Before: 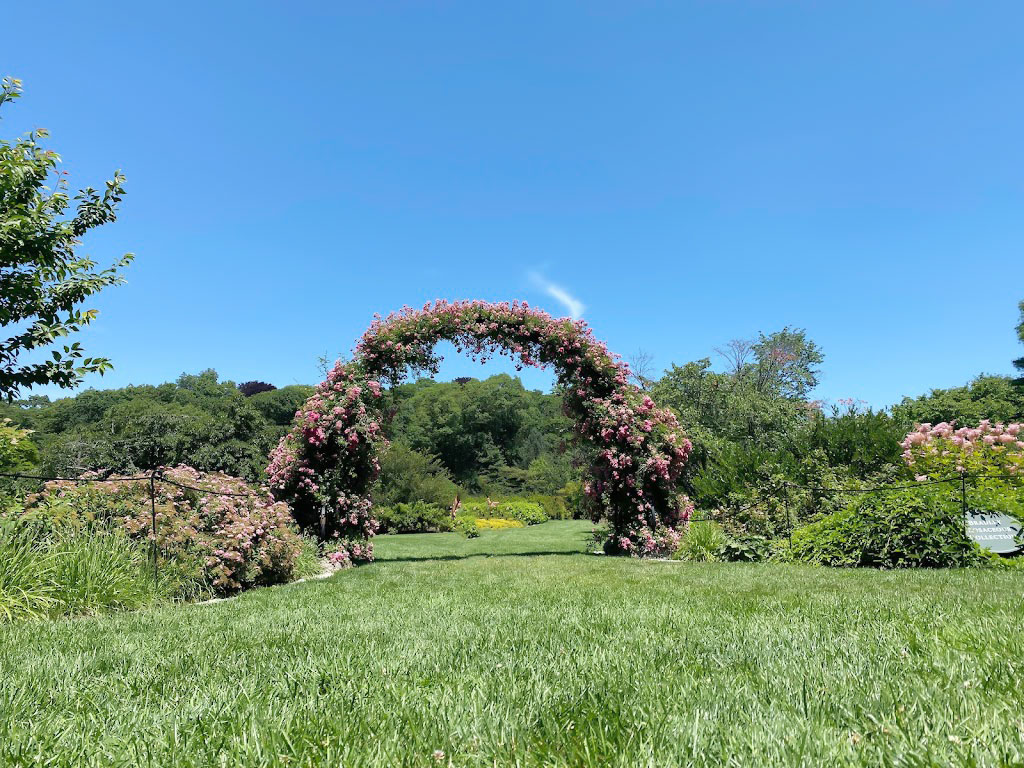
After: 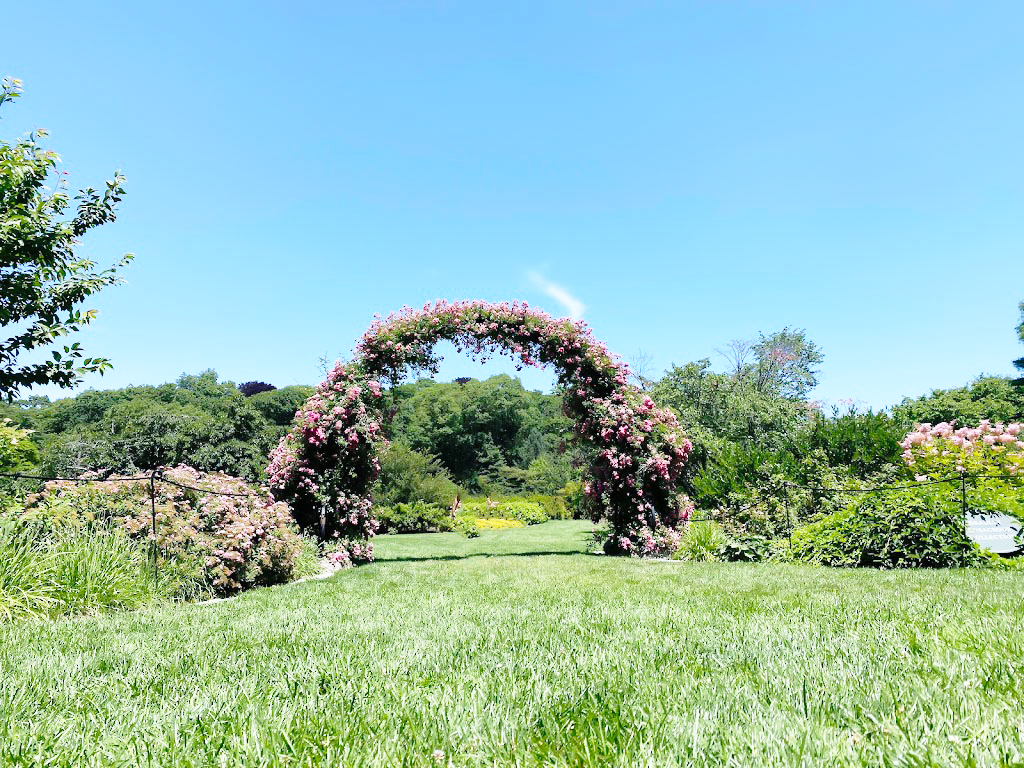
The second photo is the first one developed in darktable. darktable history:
white balance: red 0.984, blue 1.059
base curve: curves: ch0 [(0, 0) (0.028, 0.03) (0.121, 0.232) (0.46, 0.748) (0.859, 0.968) (1, 1)], preserve colors none
